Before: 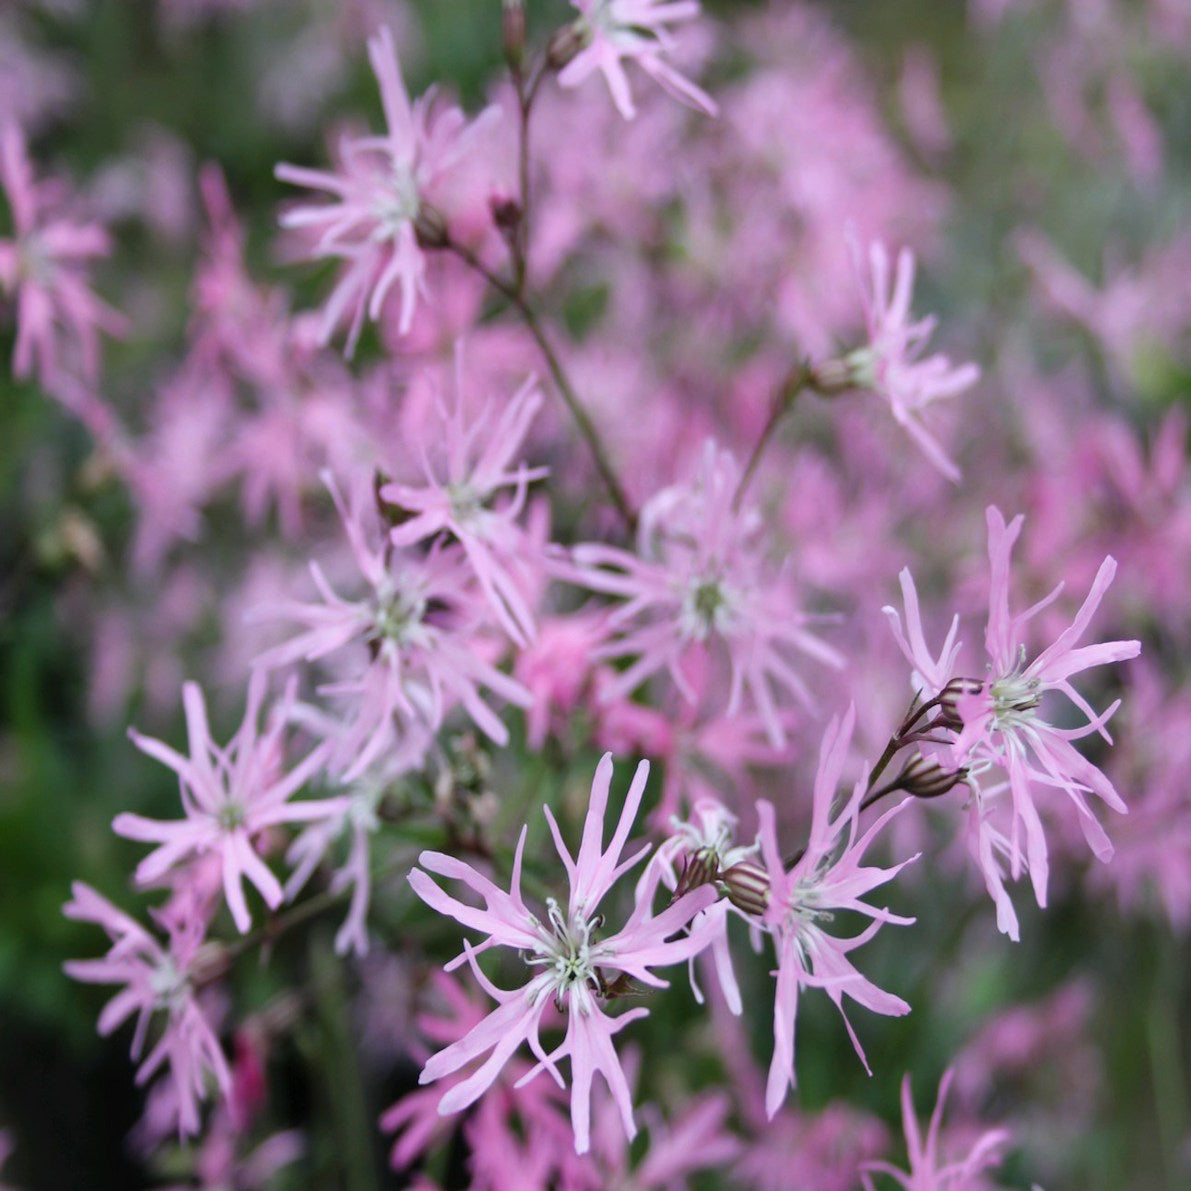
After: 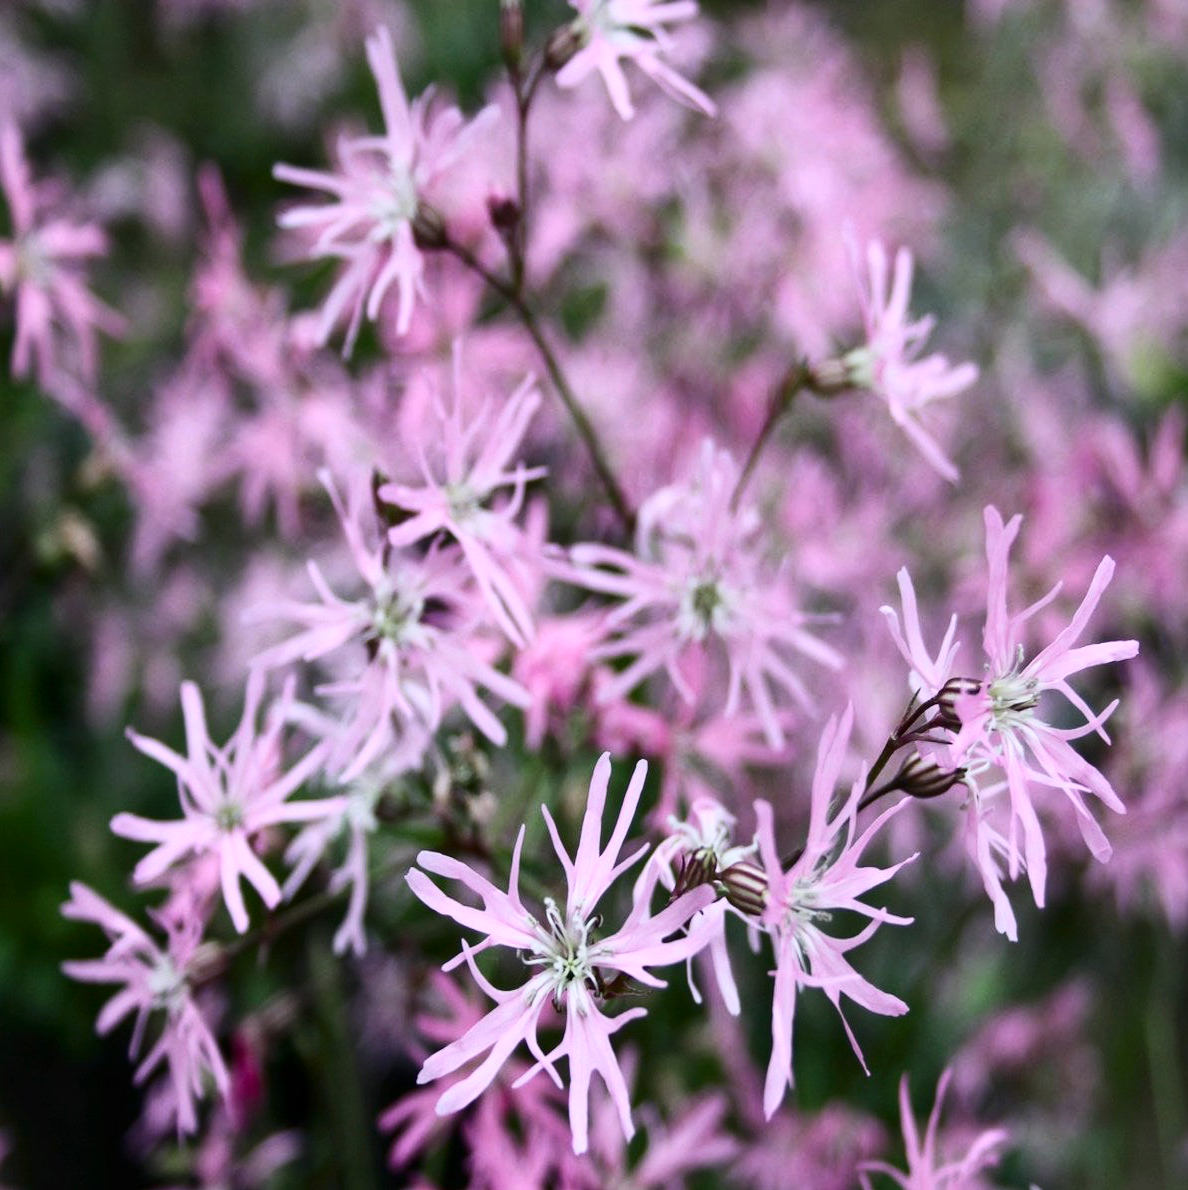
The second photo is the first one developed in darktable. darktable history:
contrast brightness saturation: contrast 0.275
local contrast: mode bilateral grid, contrast 10, coarseness 25, detail 115%, midtone range 0.2
crop: left 0.168%
